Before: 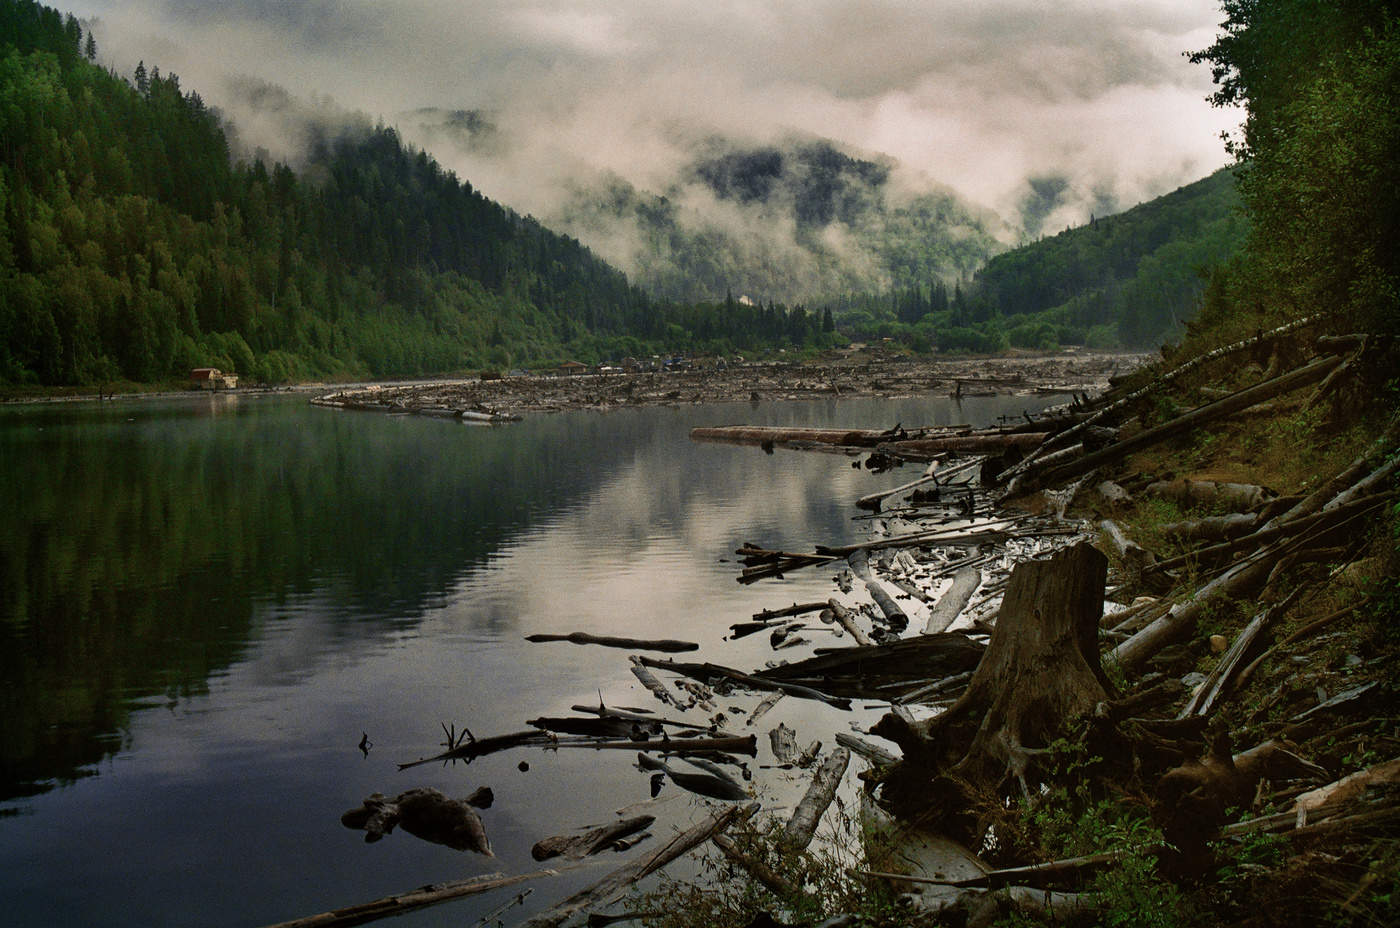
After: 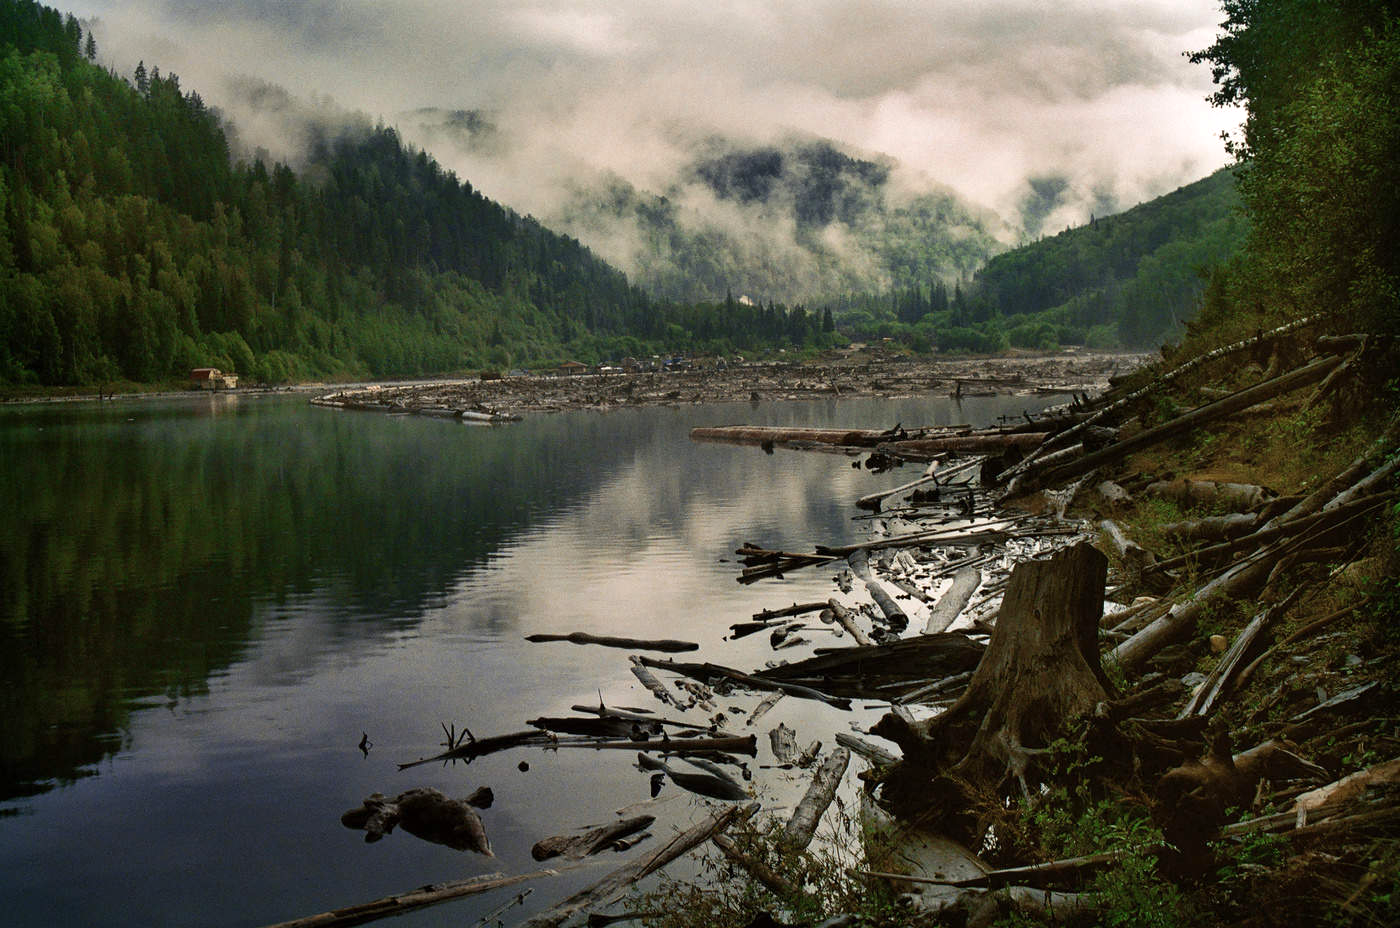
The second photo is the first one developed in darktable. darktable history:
exposure: exposure 0.298 EV, compensate highlight preservation false
